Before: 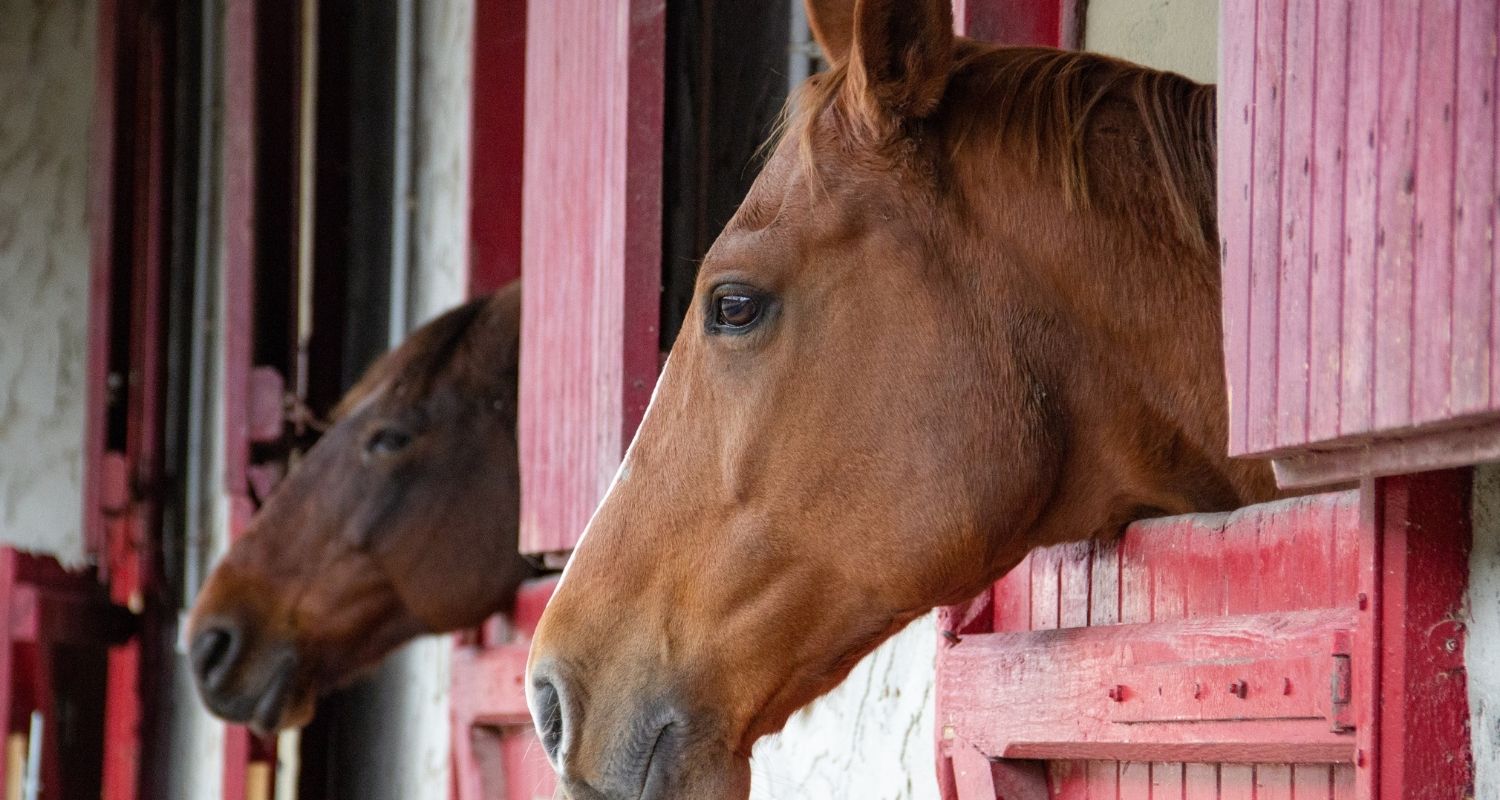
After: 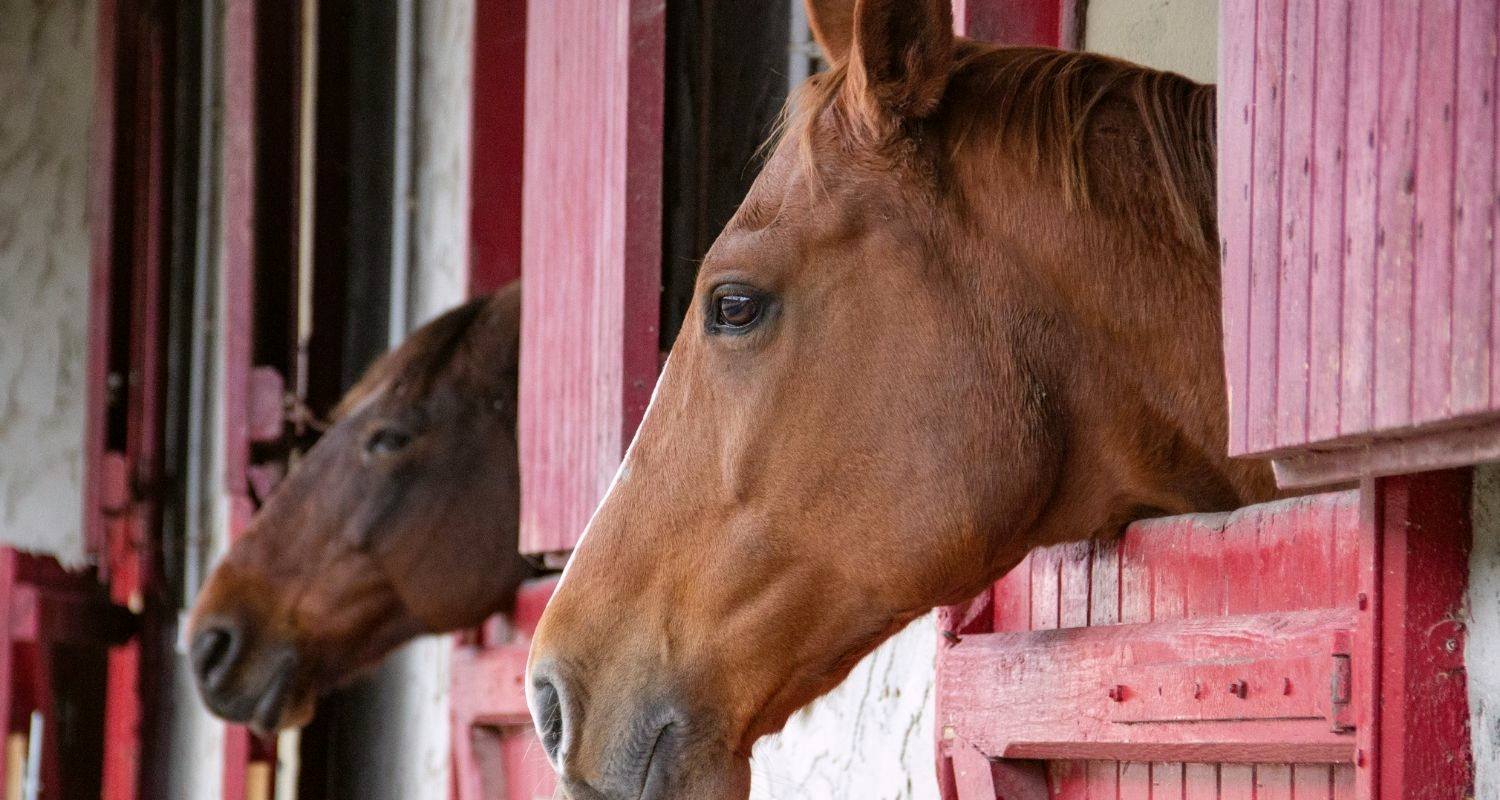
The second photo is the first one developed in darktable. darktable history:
color correction: highlights a* 3.12, highlights b* -1.55, shadows a* -0.101, shadows b* 2.52, saturation 0.98
shadows and highlights: shadows 40, highlights -54, highlights color adjustment 46%, low approximation 0.01, soften with gaussian
